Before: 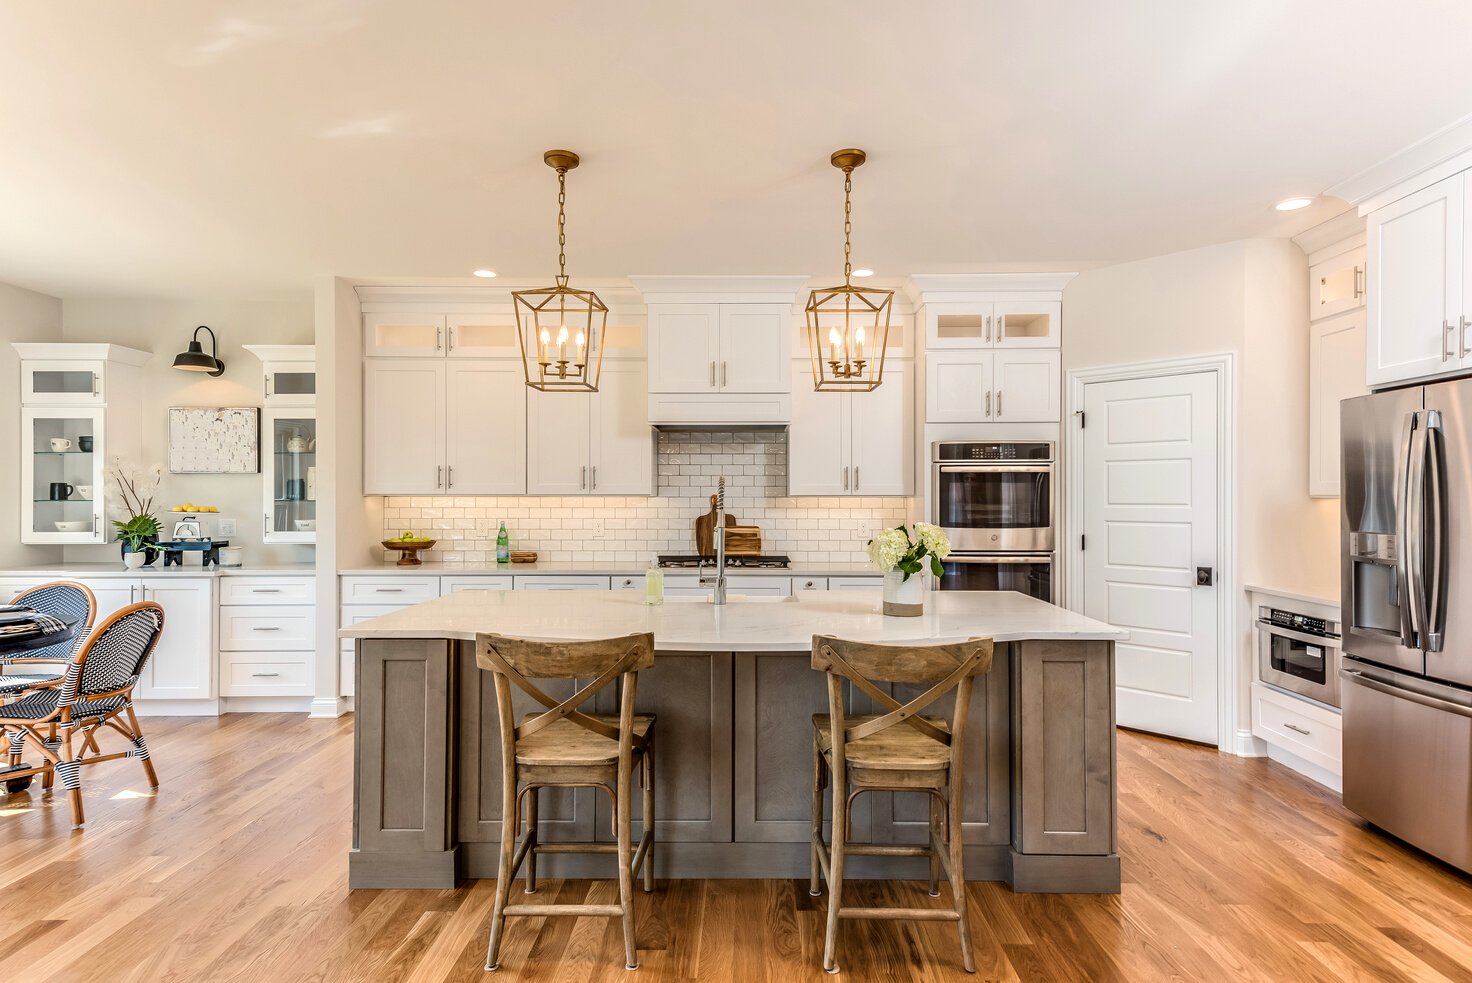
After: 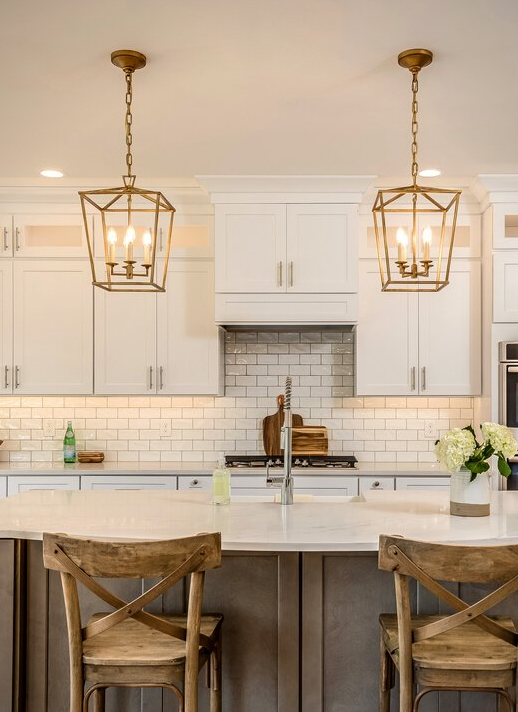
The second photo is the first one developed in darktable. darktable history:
vignetting: saturation 0, unbound false
exposure: compensate highlight preservation false
bloom: size 3%, threshold 100%, strength 0%
crop and rotate: left 29.476%, top 10.214%, right 35.32%, bottom 17.333%
